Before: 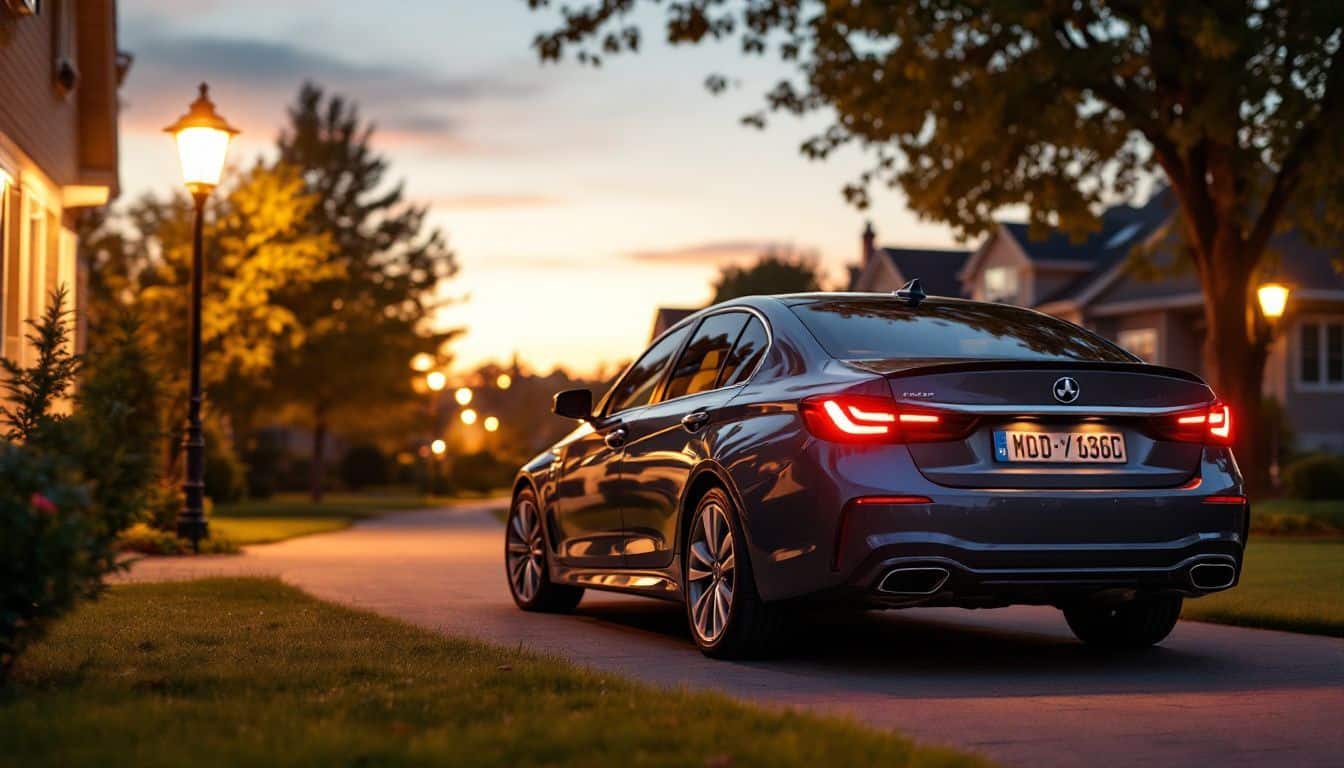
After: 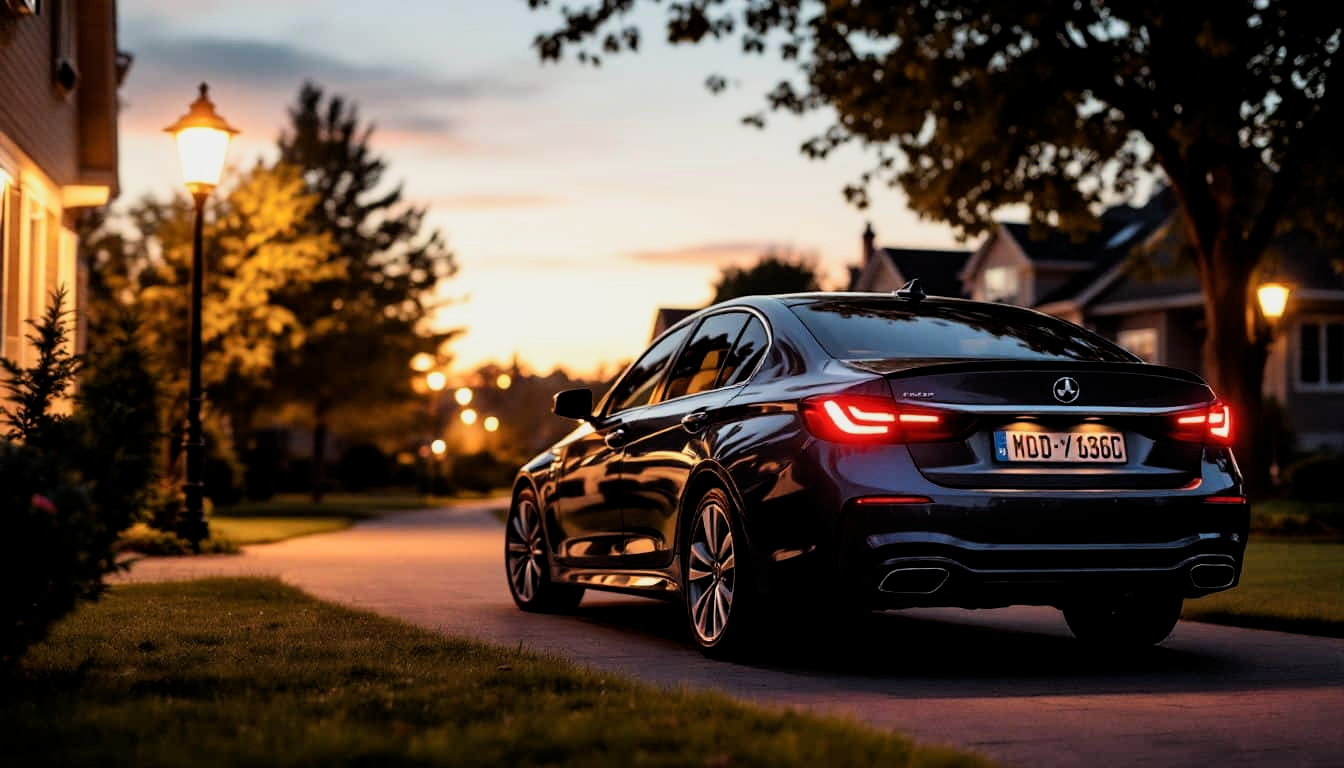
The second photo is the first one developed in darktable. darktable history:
filmic rgb: middle gray luminance 10.14%, black relative exposure -8.62 EV, white relative exposure 3.33 EV, threshold 5.98 EV, target black luminance 0%, hardness 5.2, latitude 44.67%, contrast 1.312, highlights saturation mix 5.61%, shadows ↔ highlights balance 24.35%, enable highlight reconstruction true
